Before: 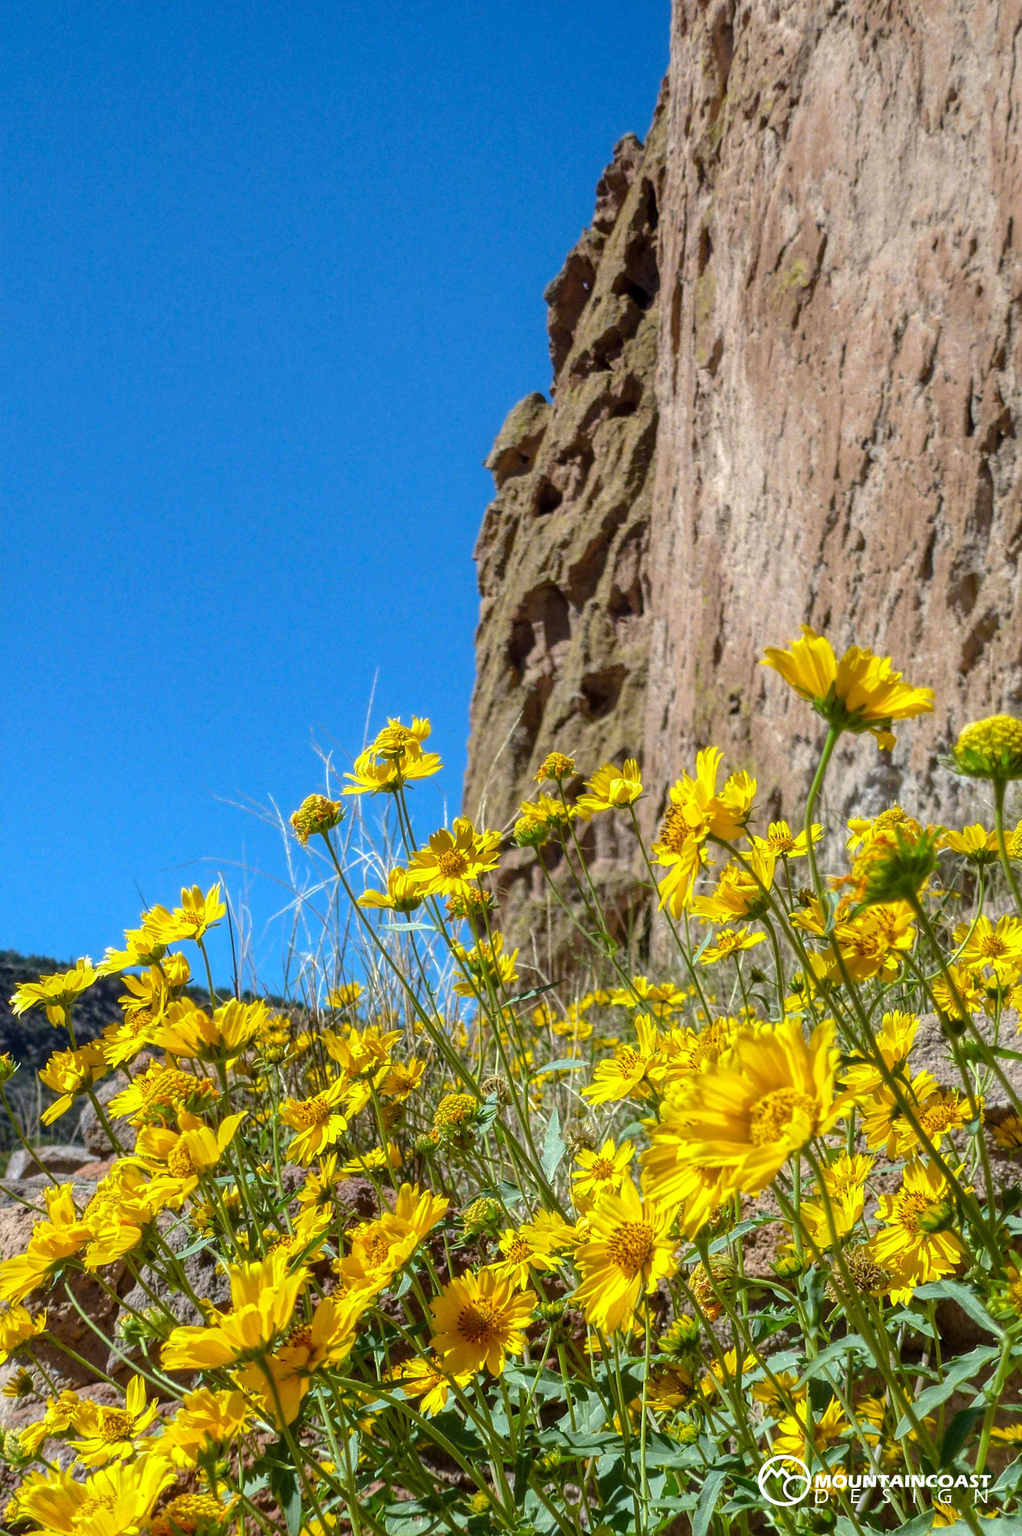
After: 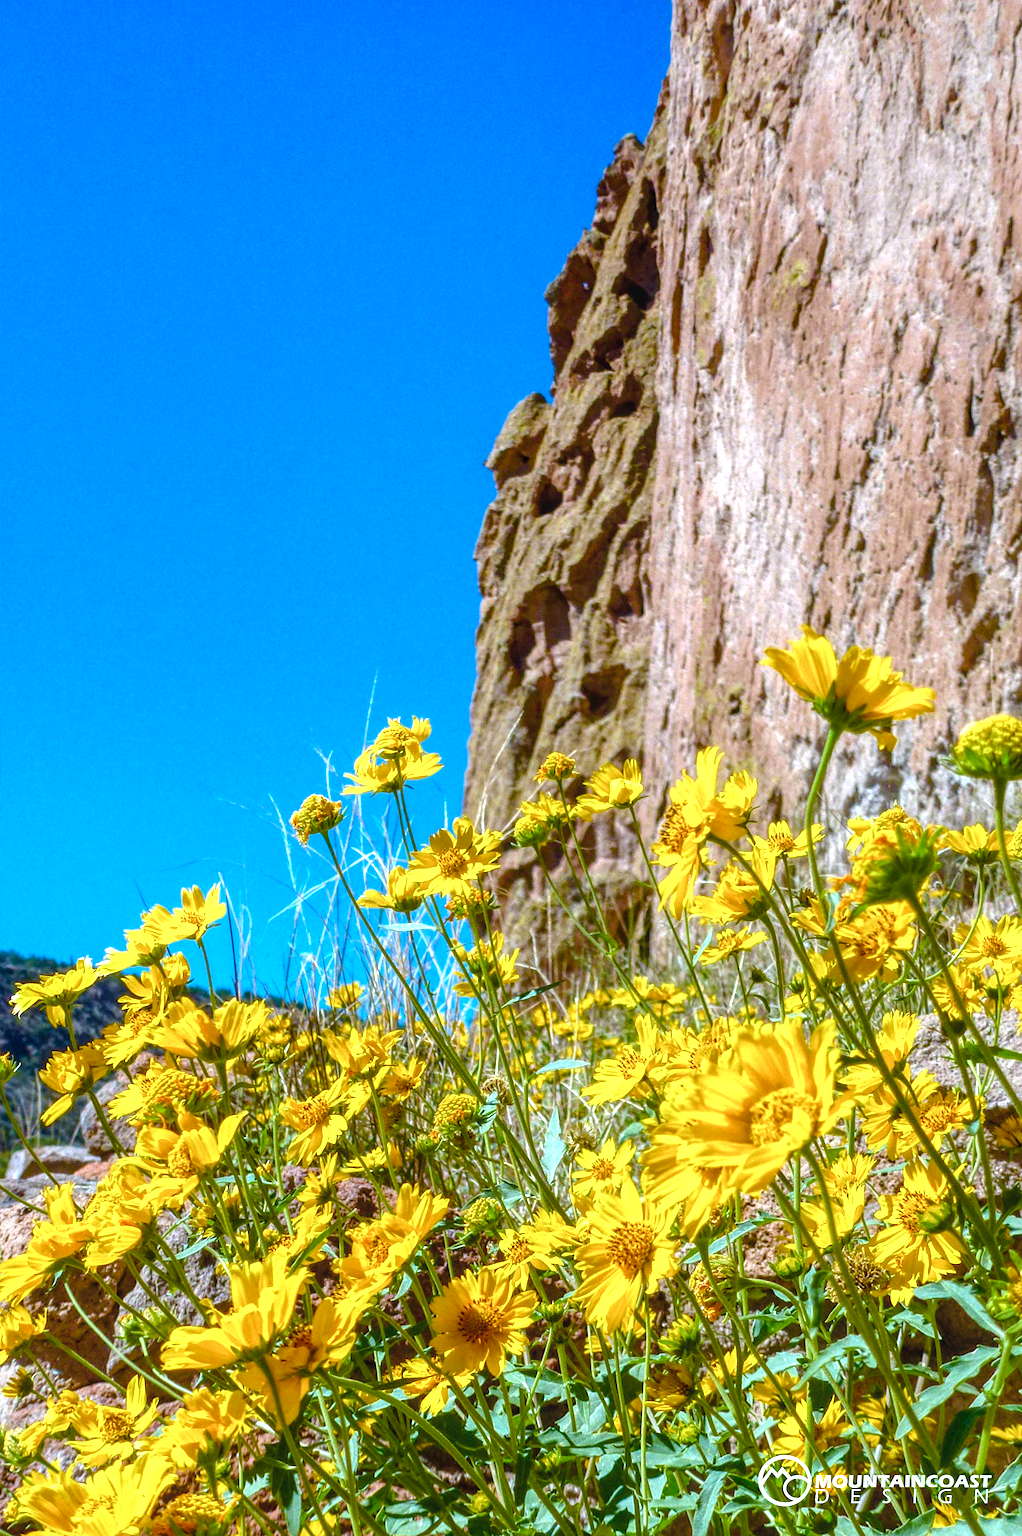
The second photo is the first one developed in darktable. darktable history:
color correction: highlights a* -2.24, highlights b* -18.1
color balance rgb: linear chroma grading › shadows -2.2%, linear chroma grading › highlights -15%, linear chroma grading › global chroma -10%, linear chroma grading › mid-tones -10%, perceptual saturation grading › global saturation 45%, perceptual saturation grading › highlights -50%, perceptual saturation grading › shadows 30%, perceptual brilliance grading › global brilliance 18%, global vibrance 45%
local contrast: detail 110%
